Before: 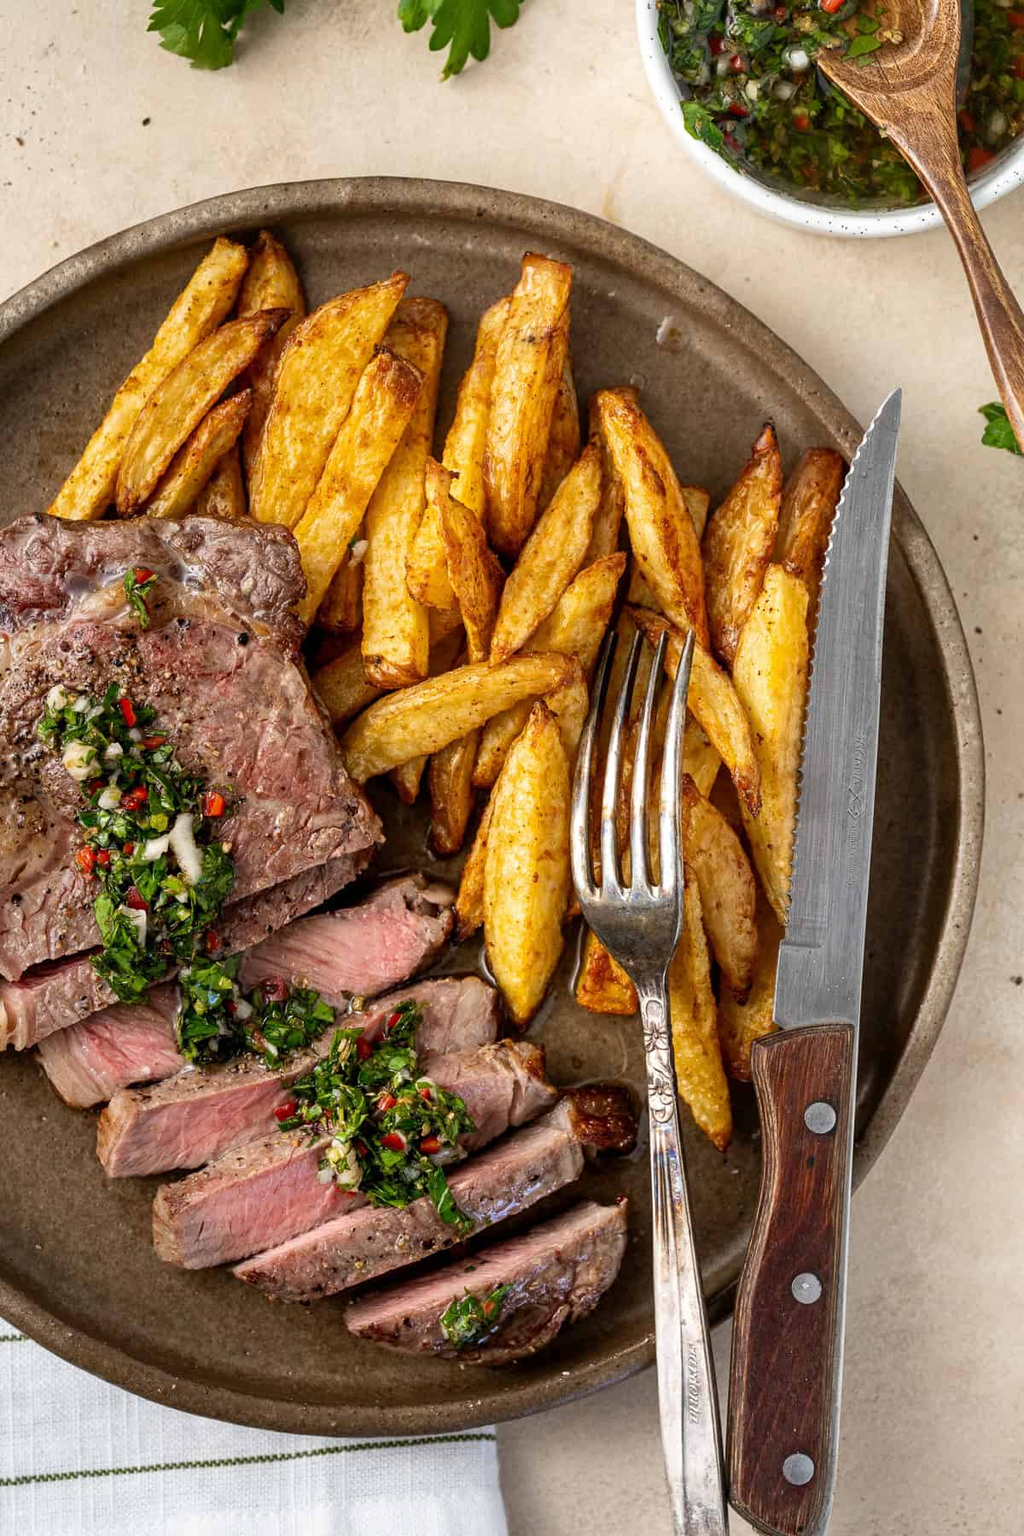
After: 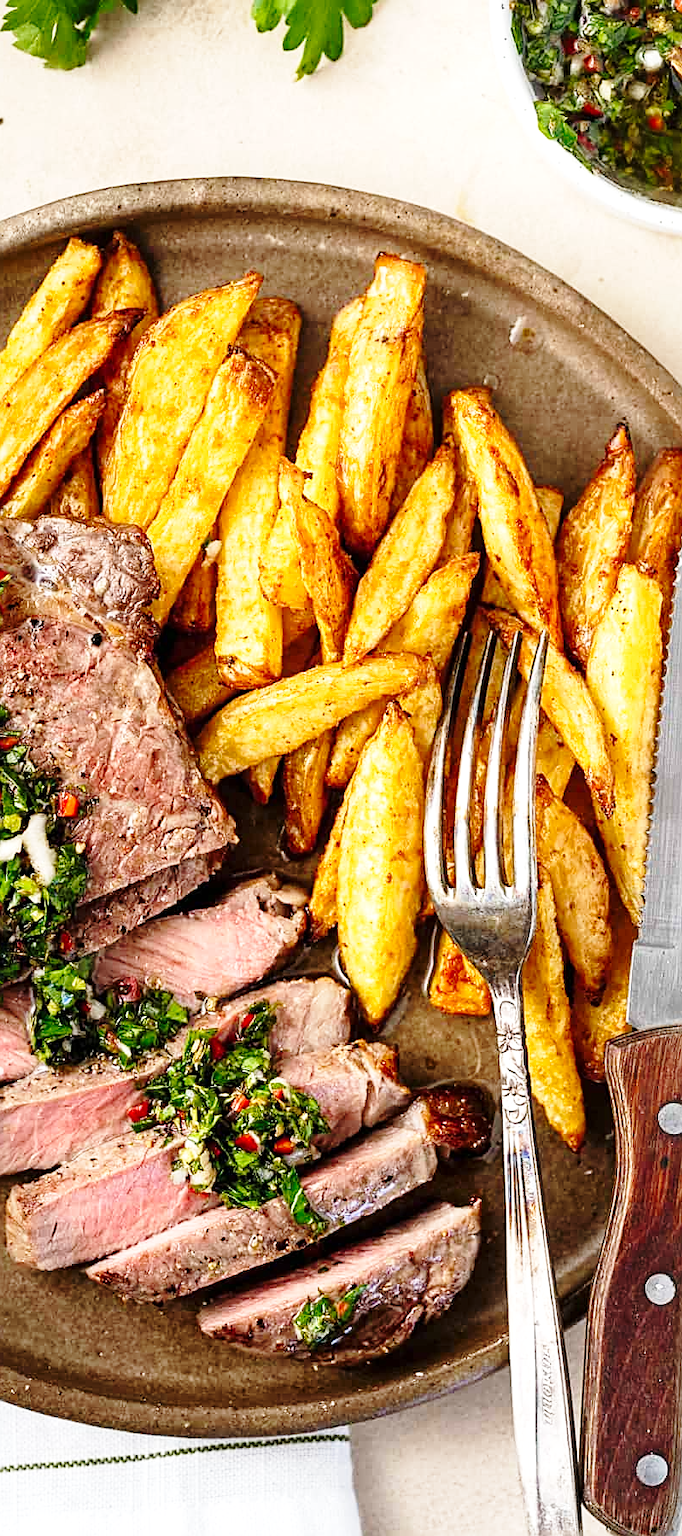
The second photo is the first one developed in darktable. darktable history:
sharpen: on, module defaults
crop and rotate: left 14.385%, right 18.948%
exposure: exposure 0.217 EV, compensate highlight preservation false
base curve: curves: ch0 [(0, 0) (0.028, 0.03) (0.121, 0.232) (0.46, 0.748) (0.859, 0.968) (1, 1)], preserve colors none
